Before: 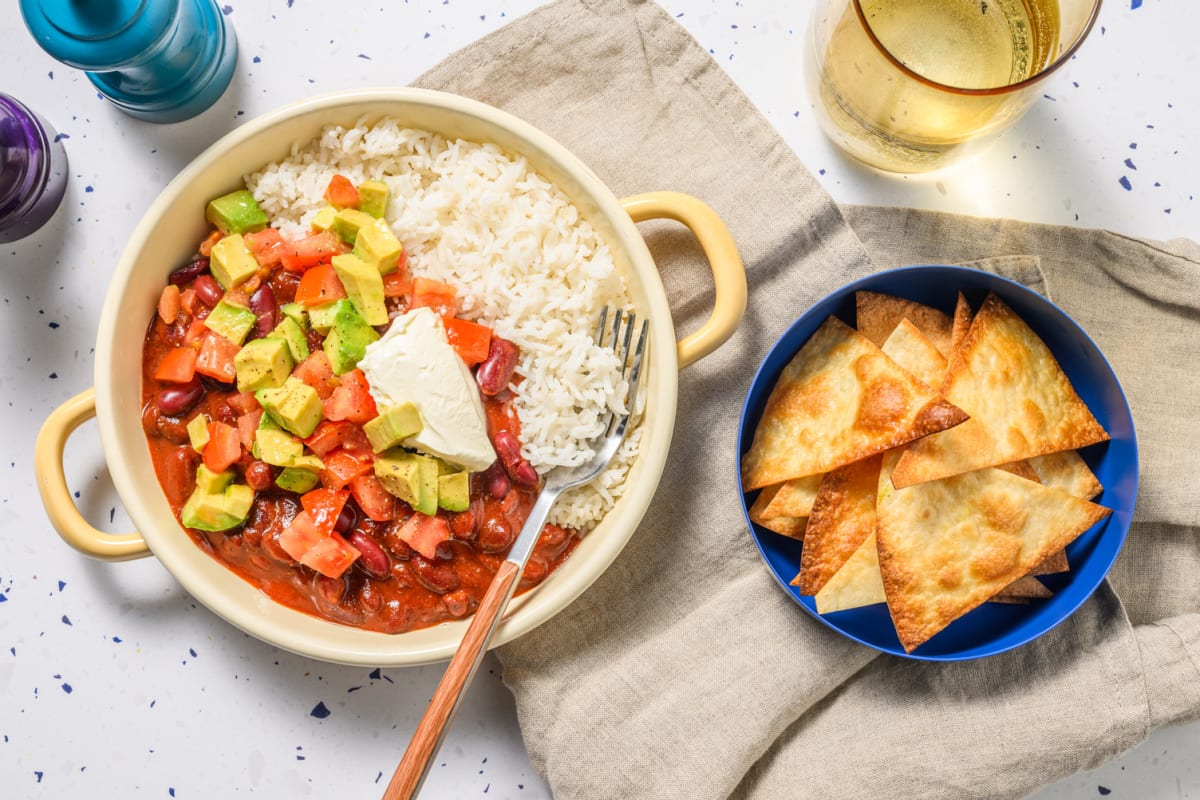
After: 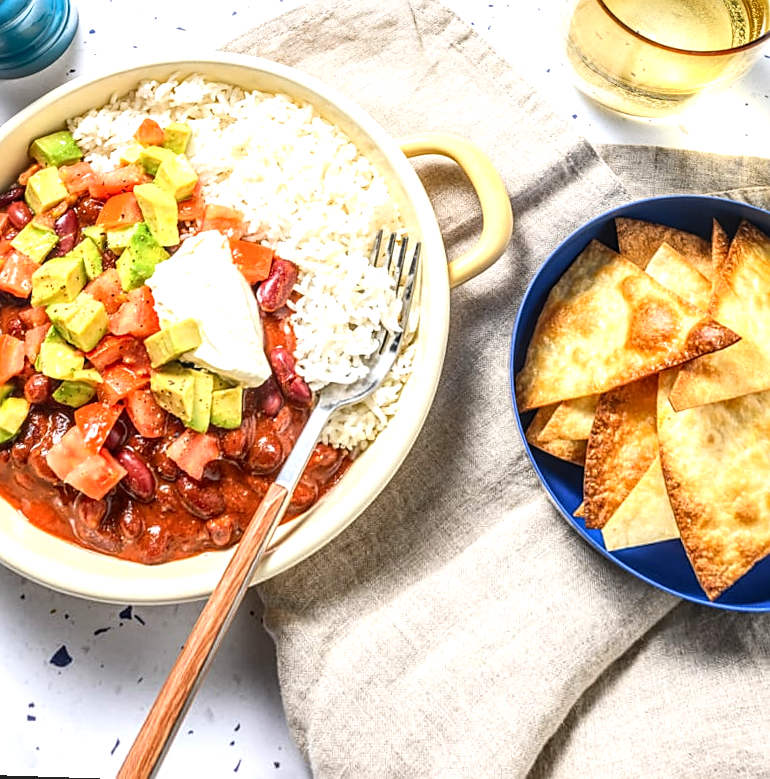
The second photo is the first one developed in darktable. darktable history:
tone equalizer: -8 EV -0.001 EV, -7 EV 0.001 EV, -6 EV -0.002 EV, -5 EV -0.003 EV, -4 EV -0.062 EV, -3 EV -0.222 EV, -2 EV -0.267 EV, -1 EV 0.105 EV, +0 EV 0.303 EV
shadows and highlights: shadows -12.5, white point adjustment 4, highlights 28.33
crop: left 9.88%, right 12.664%
rotate and perspective: rotation 0.72°, lens shift (vertical) -0.352, lens shift (horizontal) -0.051, crop left 0.152, crop right 0.859, crop top 0.019, crop bottom 0.964
sharpen: on, module defaults
white balance: red 0.976, blue 1.04
local contrast: on, module defaults
levels: levels [0, 0.476, 0.951]
